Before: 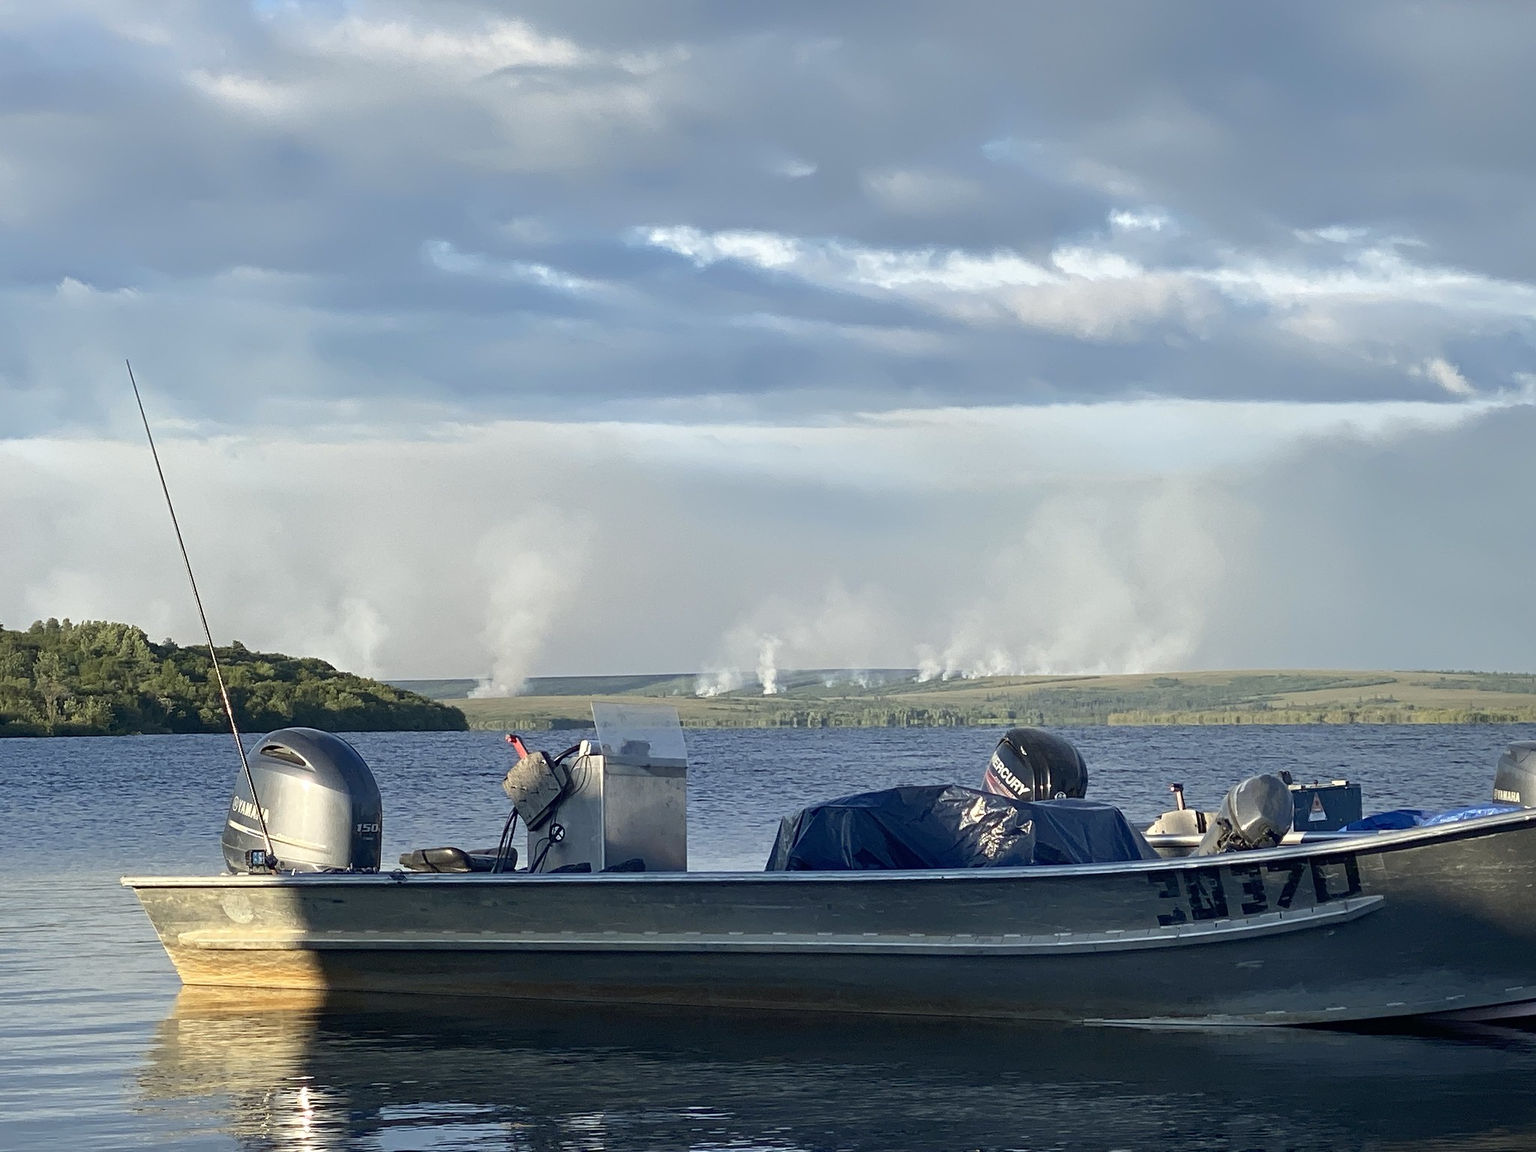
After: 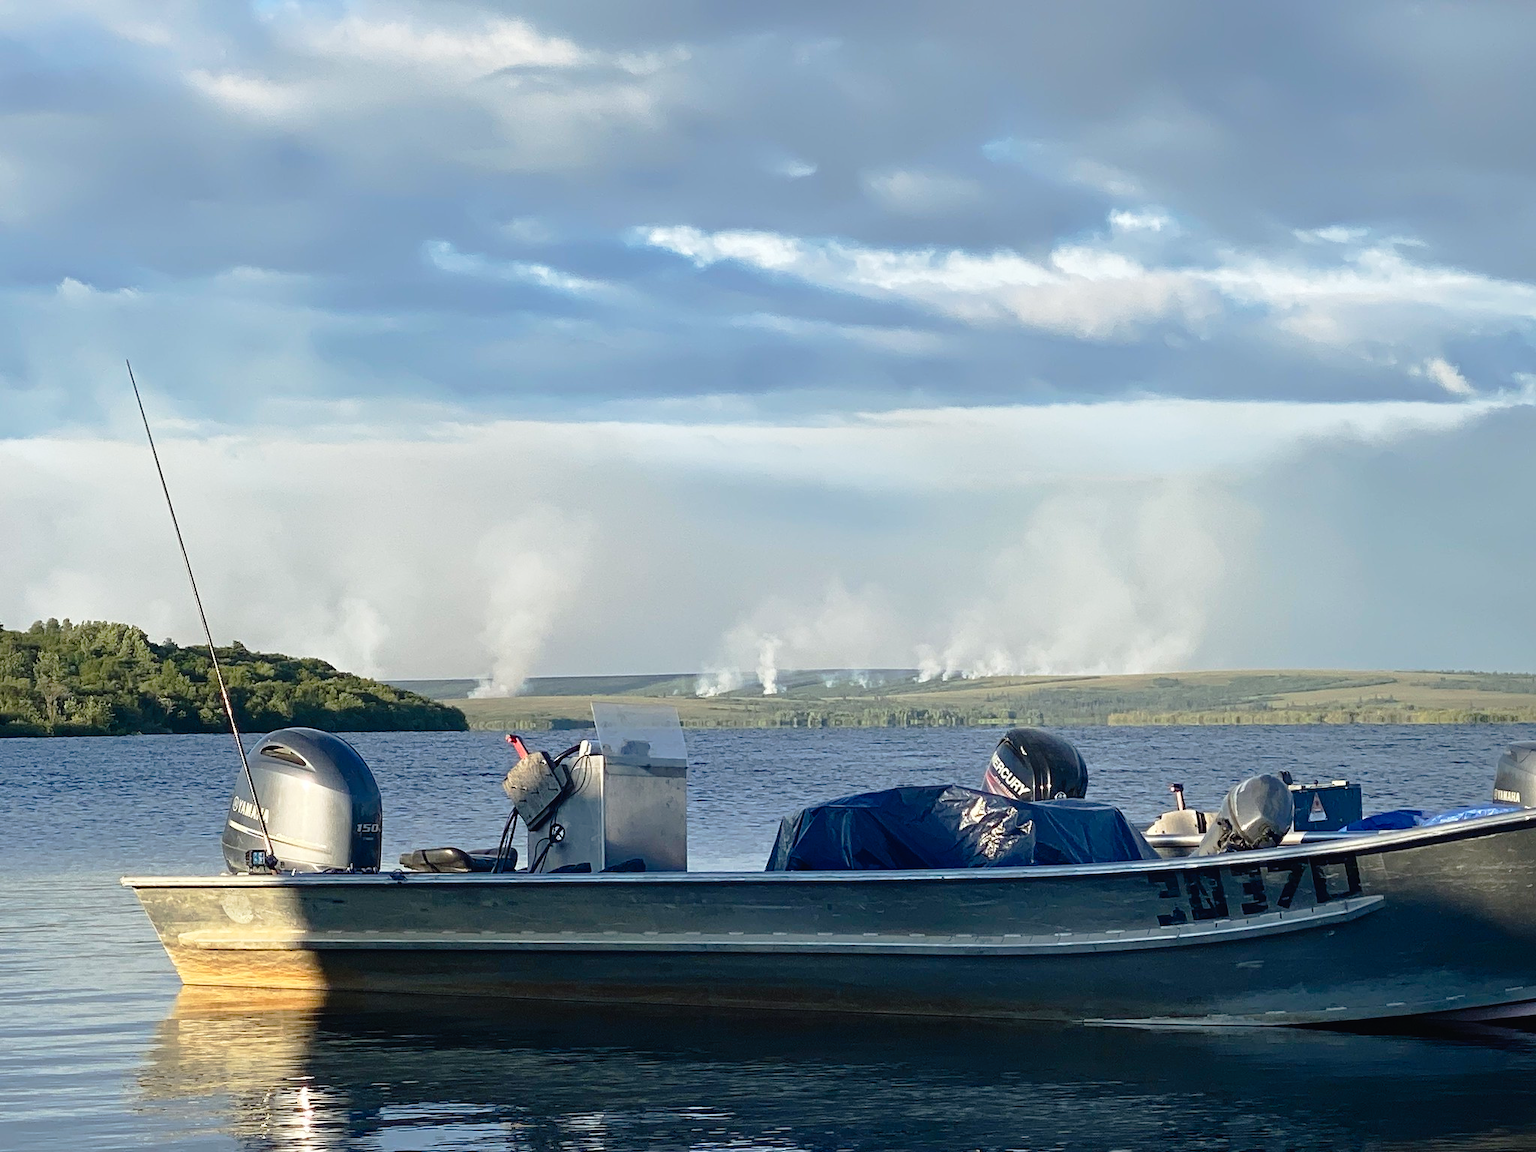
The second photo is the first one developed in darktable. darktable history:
tone curve: curves: ch0 [(0, 0.013) (0.117, 0.081) (0.257, 0.259) (0.408, 0.45) (0.611, 0.64) (0.81, 0.857) (1, 1)]; ch1 [(0, 0) (0.287, 0.198) (0.501, 0.506) (0.56, 0.584) (0.715, 0.741) (0.976, 0.992)]; ch2 [(0, 0) (0.369, 0.362) (0.5, 0.5) (0.537, 0.547) (0.59, 0.603) (0.681, 0.754) (1, 1)], preserve colors none
